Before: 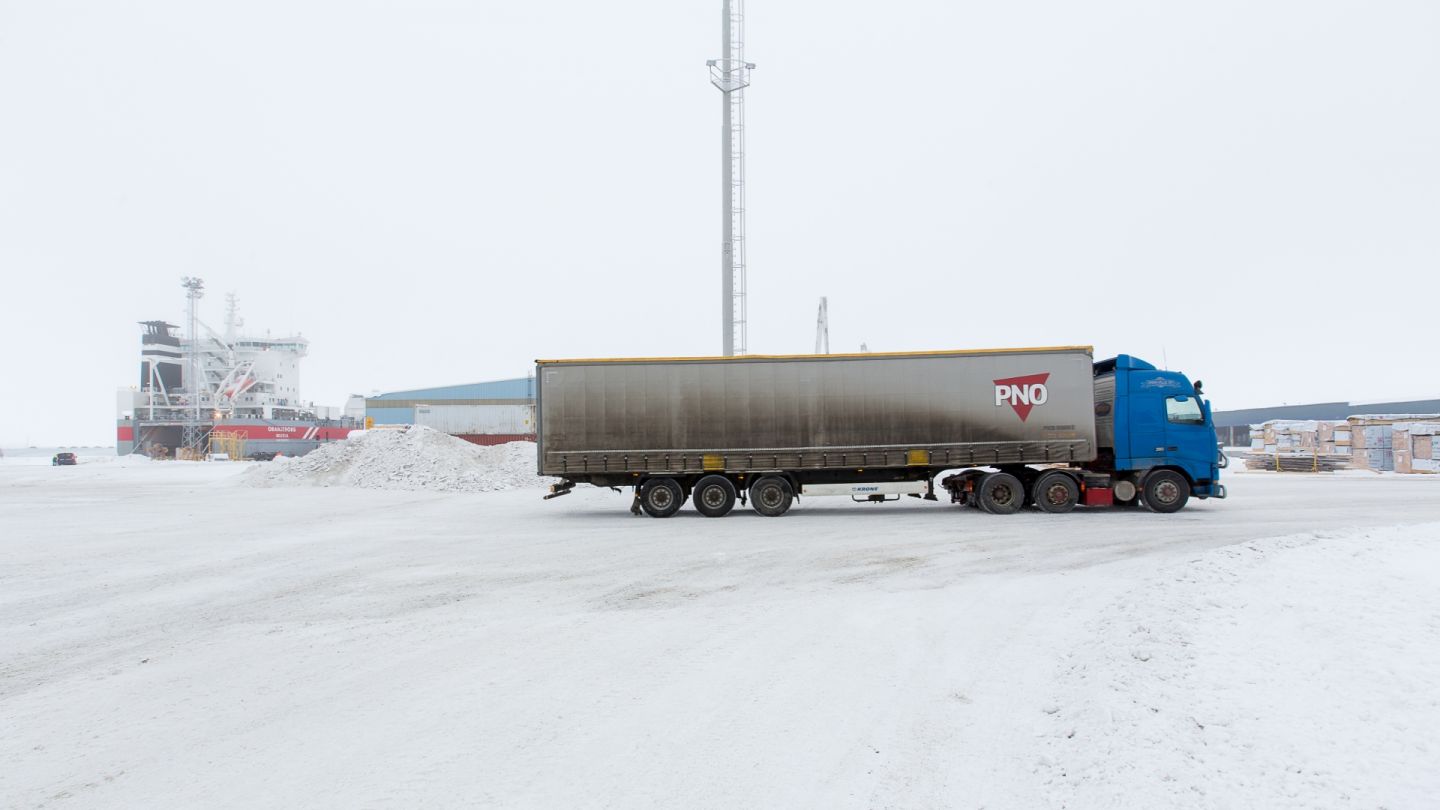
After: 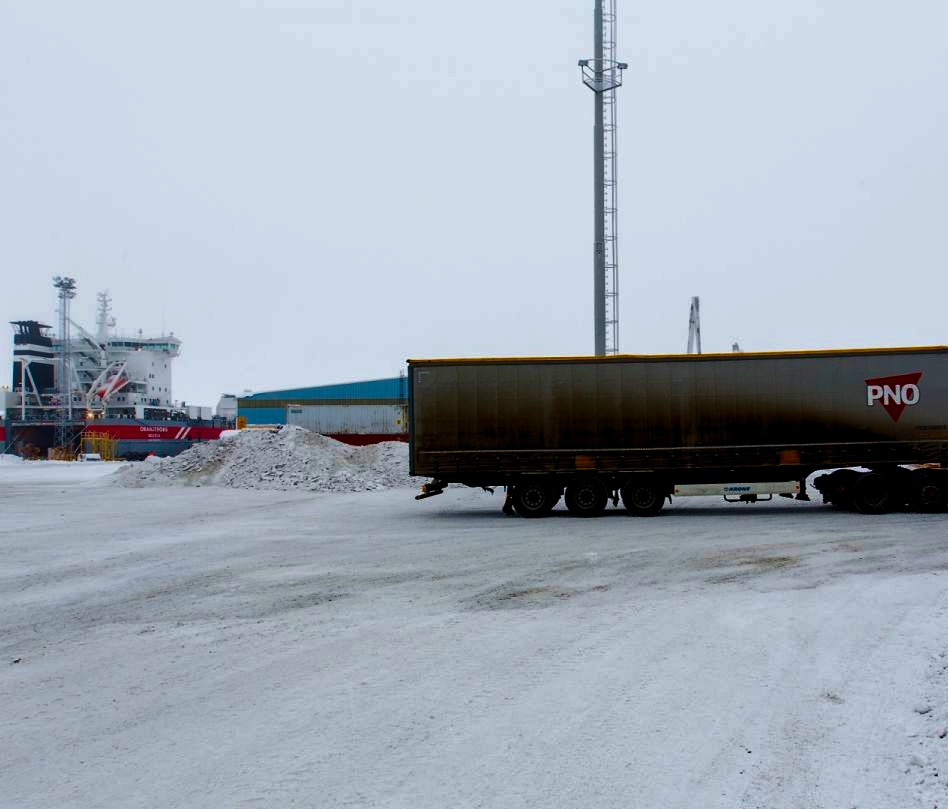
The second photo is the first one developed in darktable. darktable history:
levels: black 0.091%, levels [0.026, 0.507, 0.987]
velvia: on, module defaults
crop and rotate: left 8.899%, right 25.205%
contrast brightness saturation: brightness -0.988, saturation 0.987
